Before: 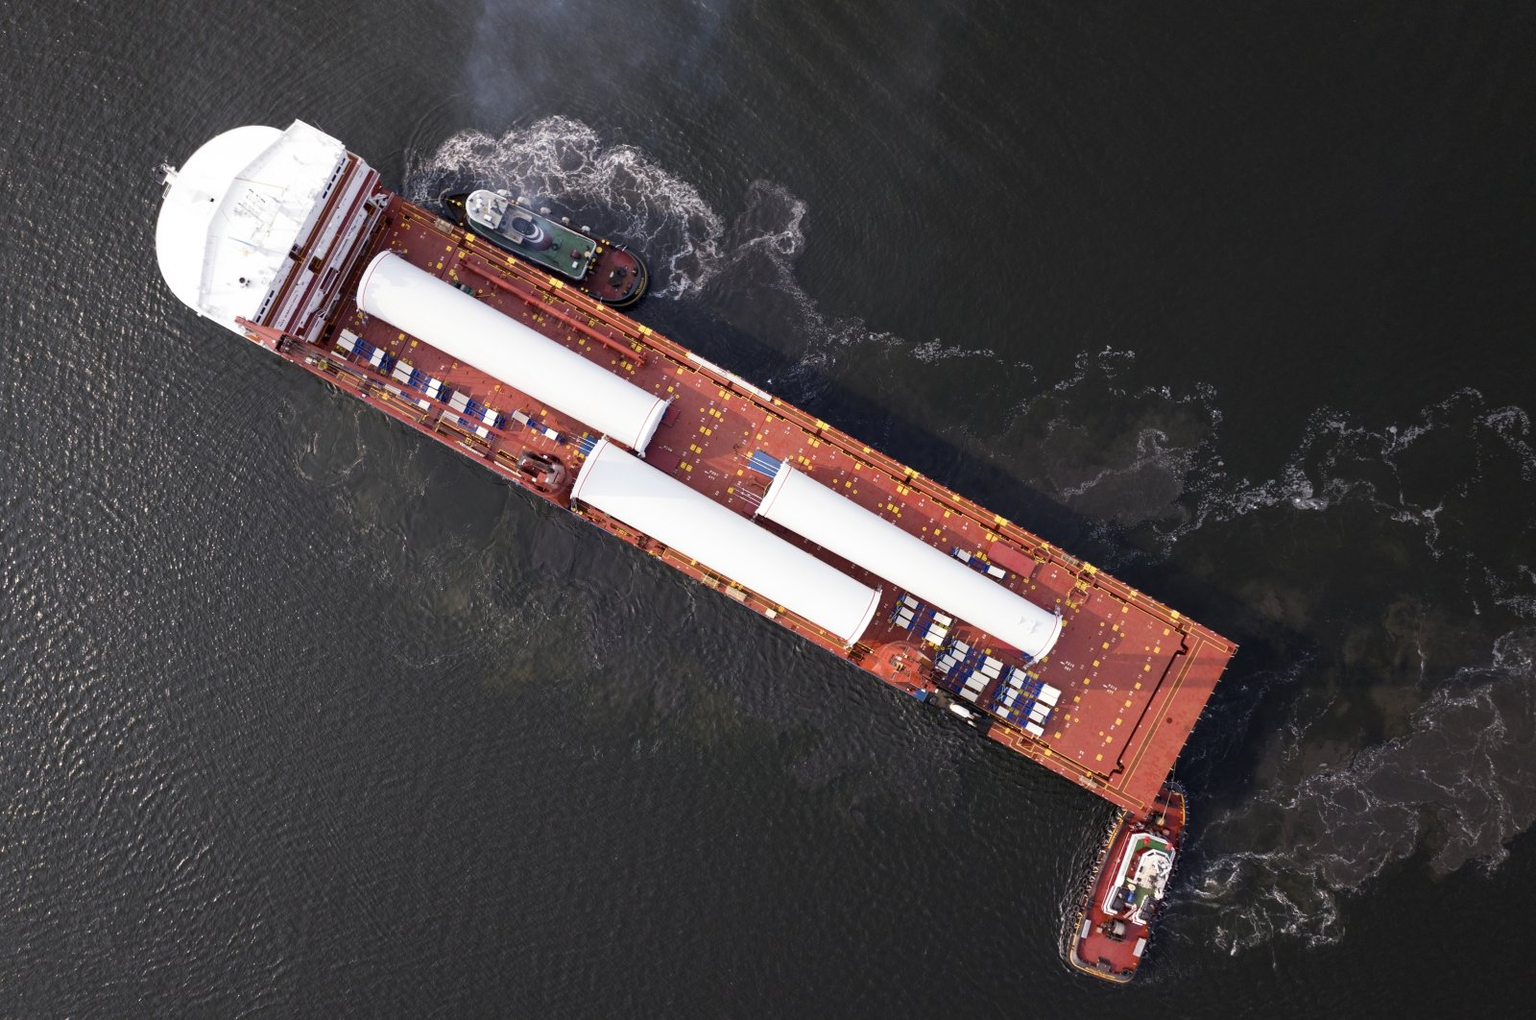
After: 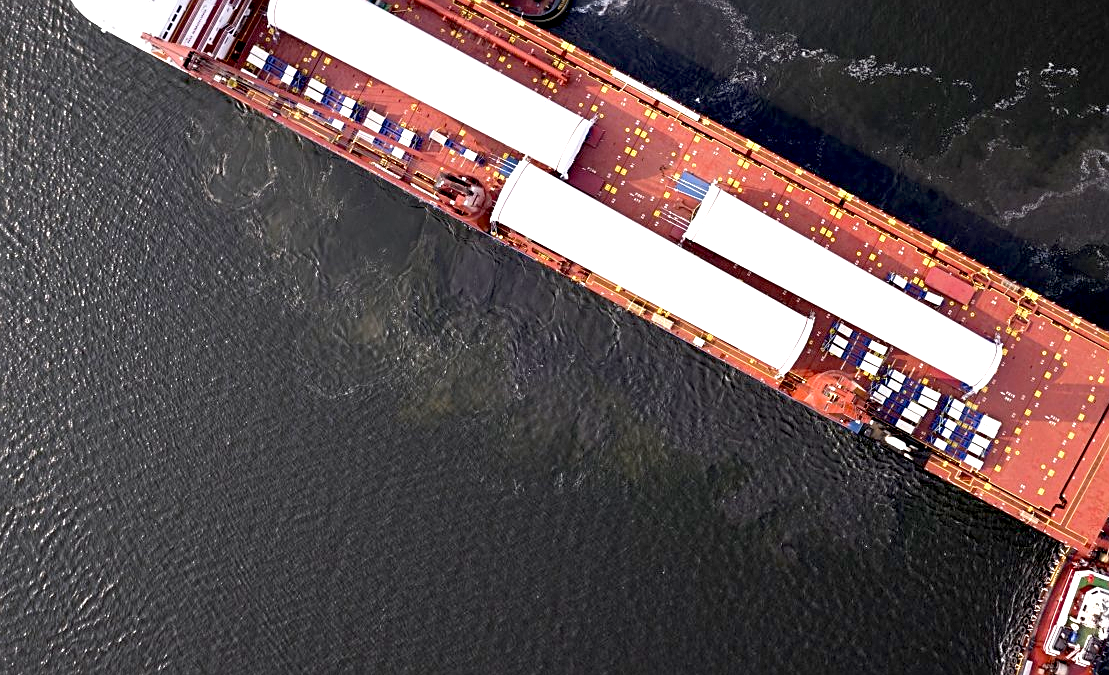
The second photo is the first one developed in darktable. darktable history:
exposure: black level correction 0.011, exposure 0.694 EV, compensate highlight preservation false
crop: left 6.515%, top 27.981%, right 24.154%, bottom 8.378%
sharpen: on, module defaults
